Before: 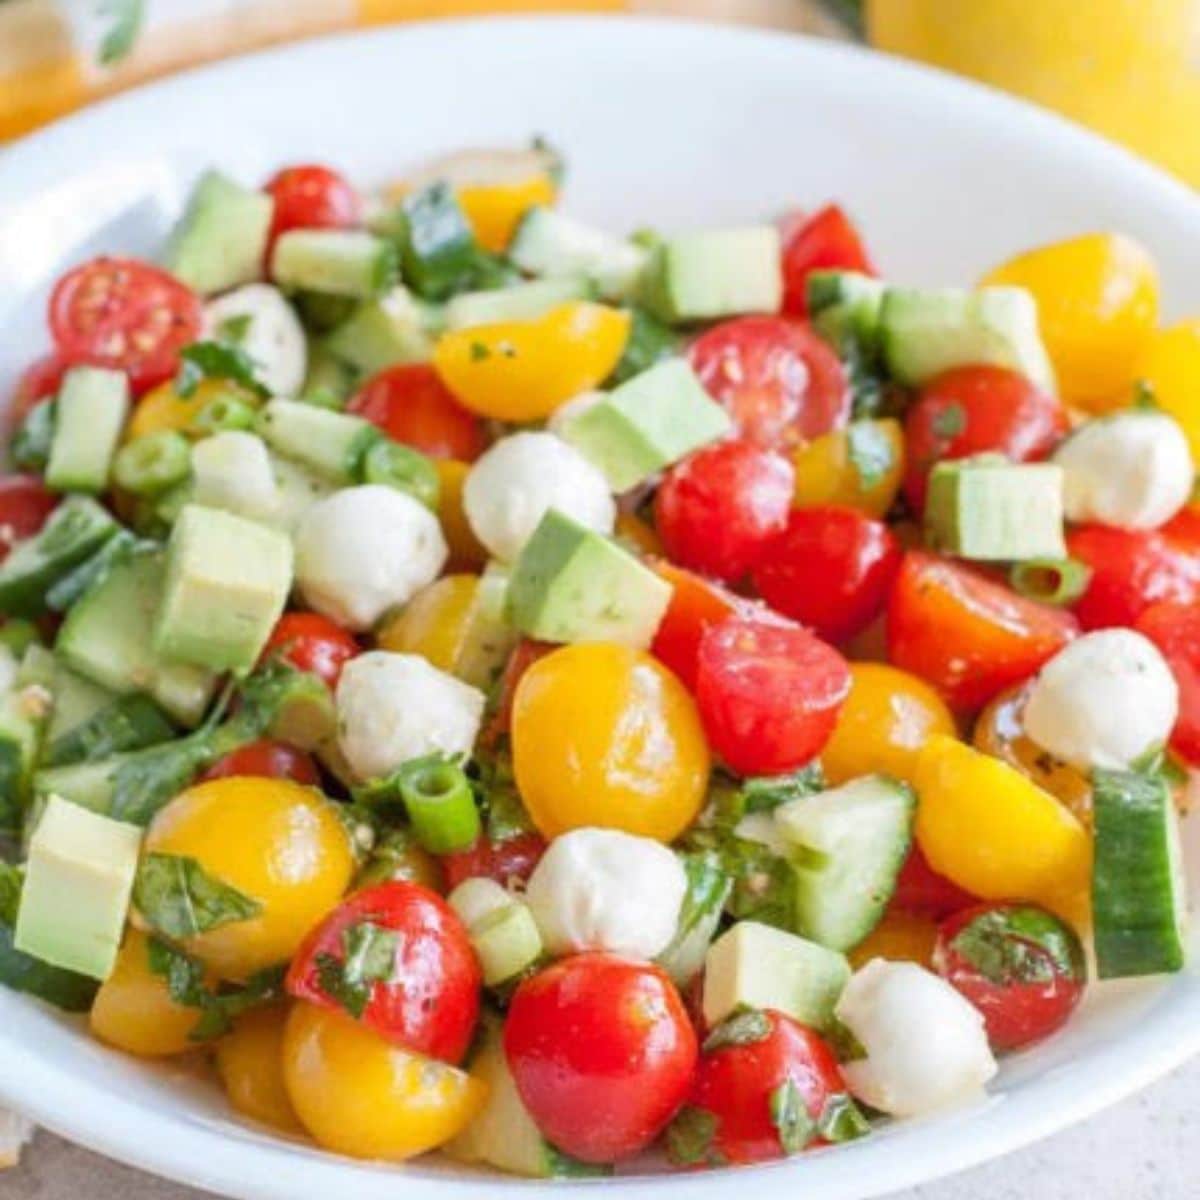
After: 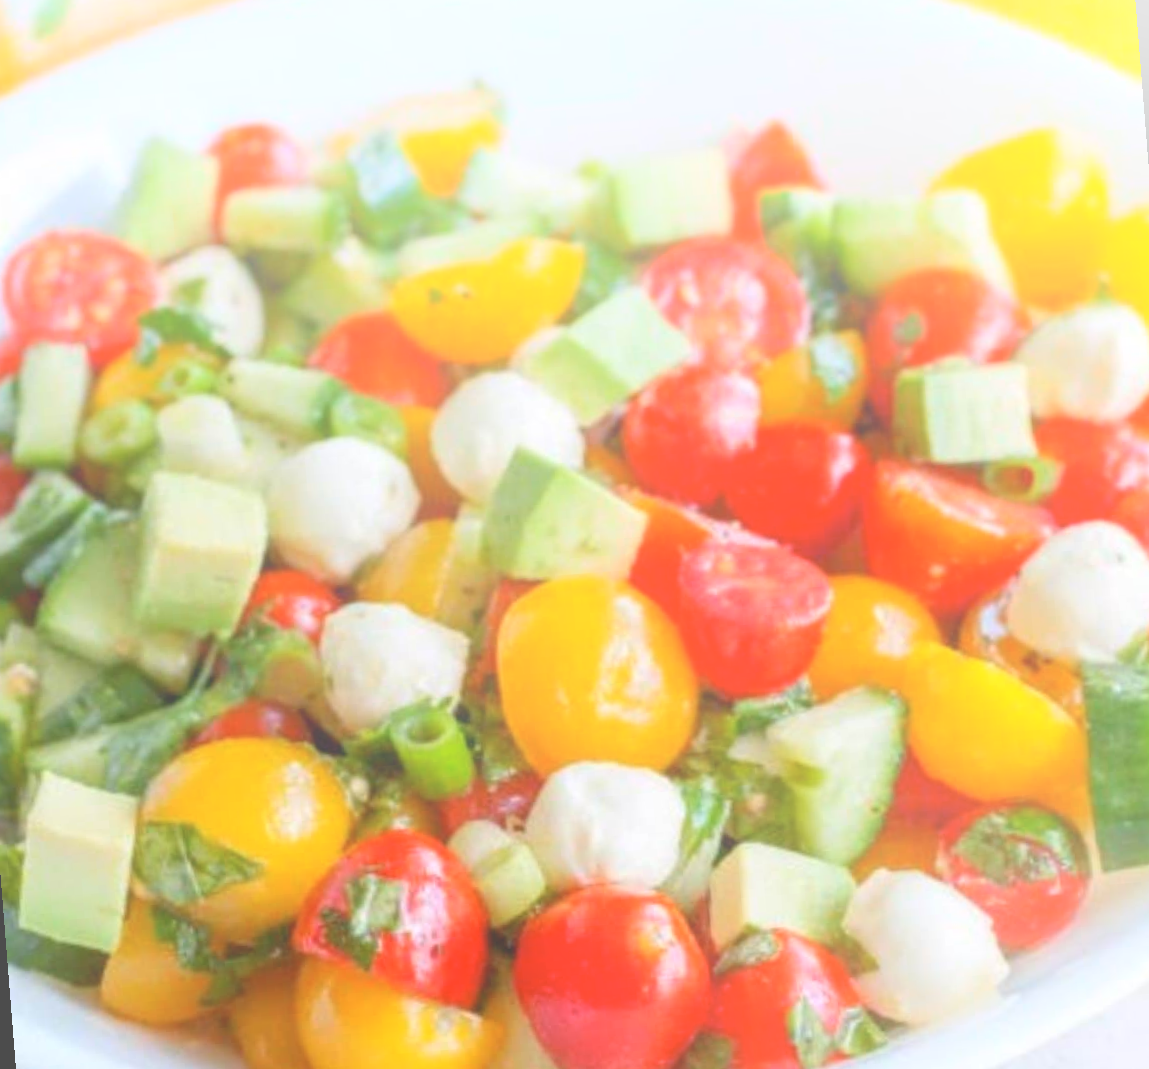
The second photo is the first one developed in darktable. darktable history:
rotate and perspective: rotation -4.57°, crop left 0.054, crop right 0.944, crop top 0.087, crop bottom 0.914
bloom: size 40%
